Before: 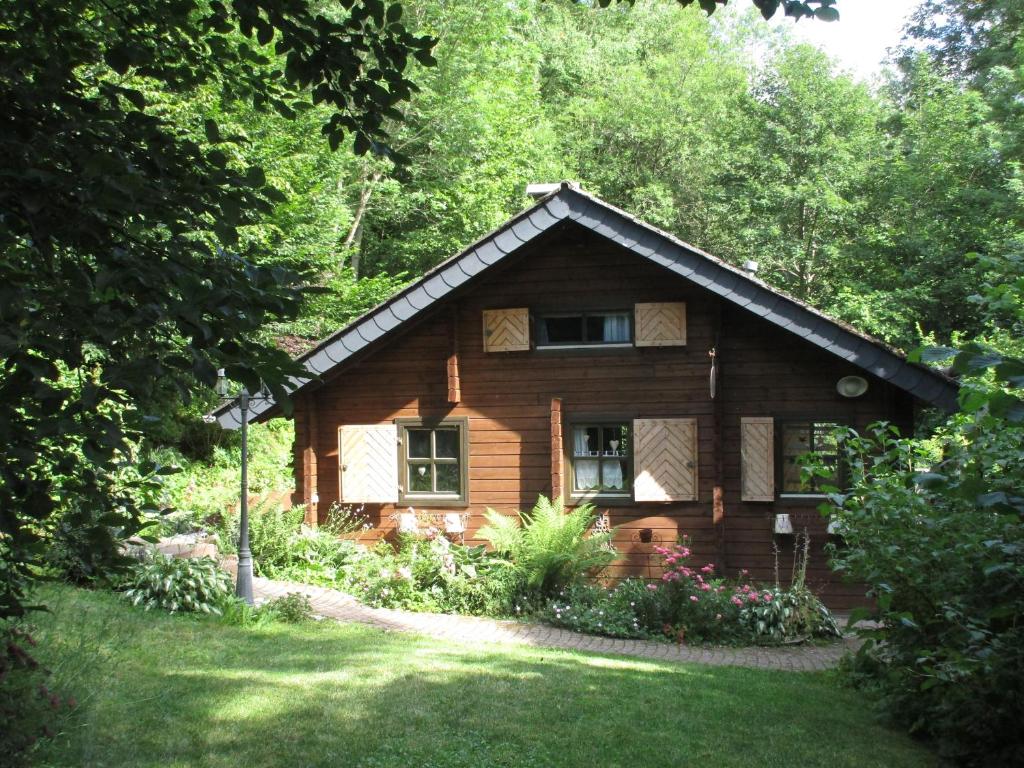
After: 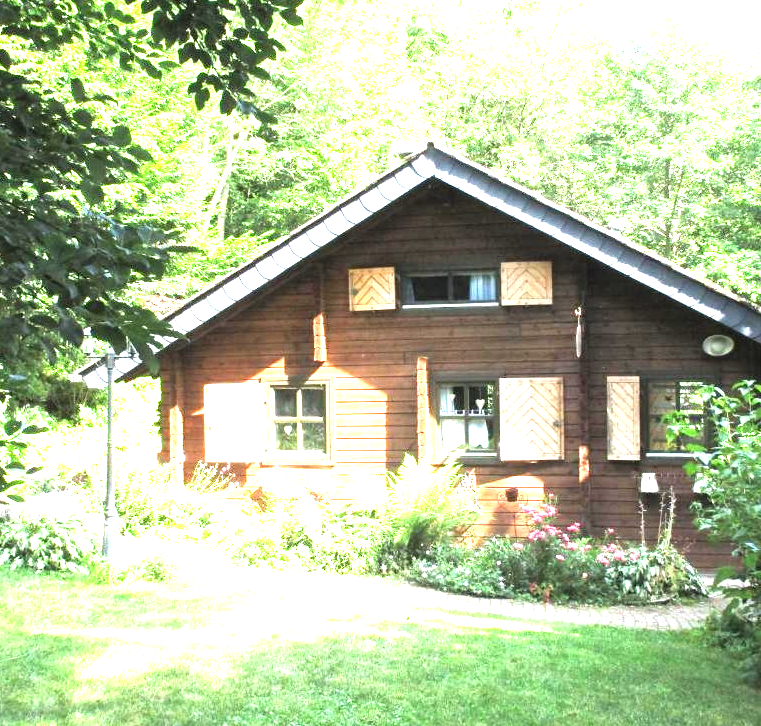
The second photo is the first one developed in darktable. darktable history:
tone equalizer: -8 EV -0.399 EV, -7 EV -0.397 EV, -6 EV -0.323 EV, -5 EV -0.199 EV, -3 EV 0.201 EV, -2 EV 0.316 EV, -1 EV 0.399 EV, +0 EV 0.418 EV
exposure: black level correction 0, exposure 2.124 EV, compensate exposure bias true, compensate highlight preservation false
crop and rotate: left 13.119%, top 5.376%, right 12.529%
